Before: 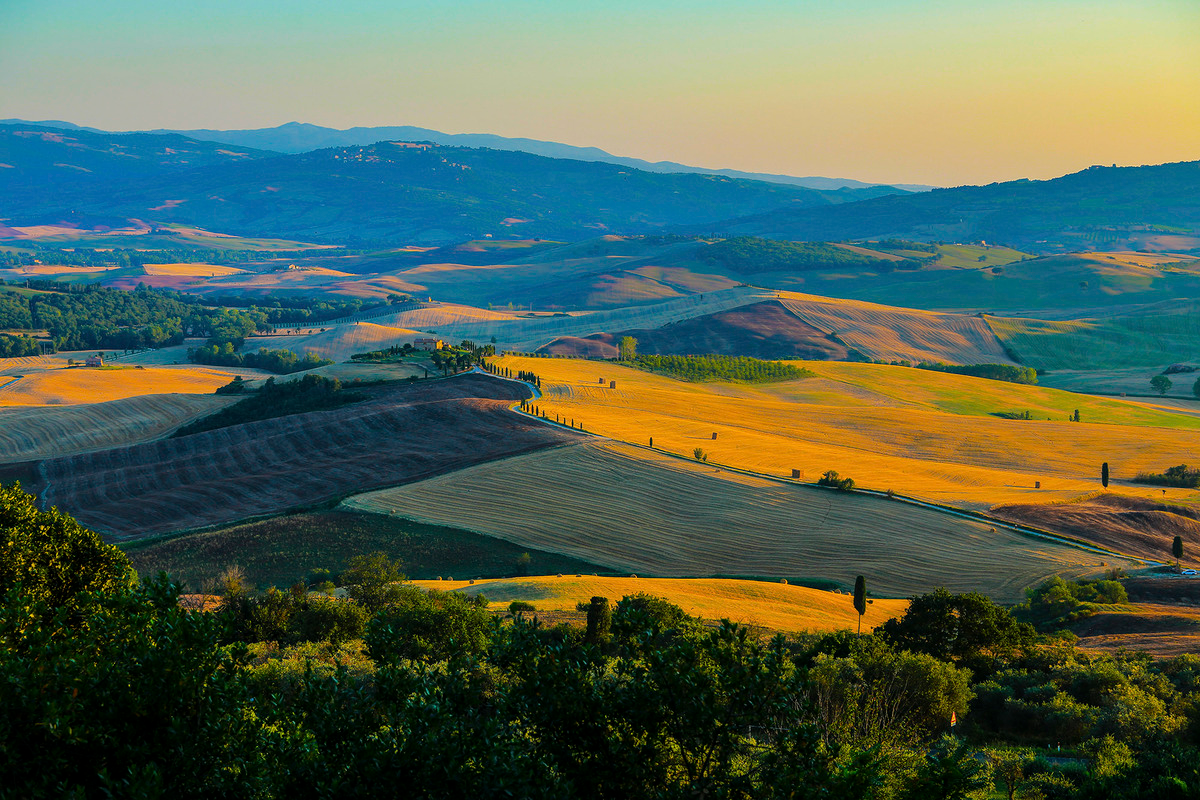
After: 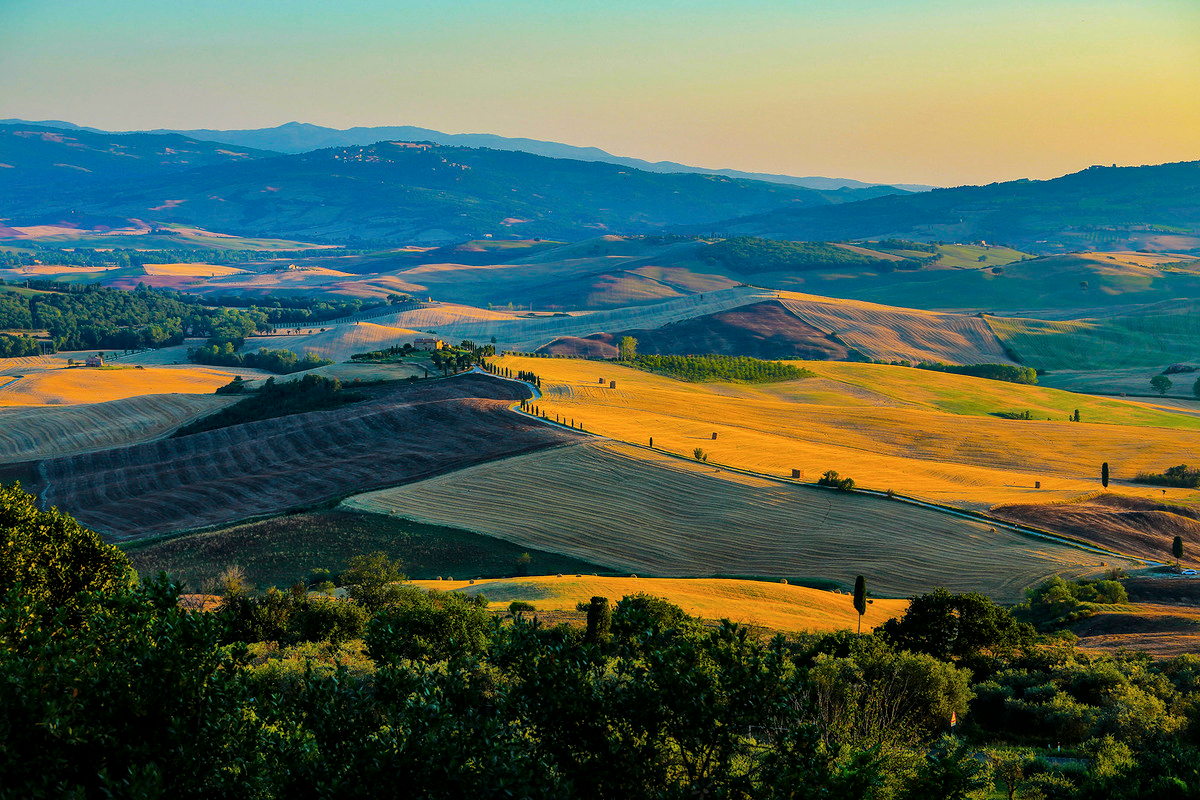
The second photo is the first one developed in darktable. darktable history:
local contrast: mode bilateral grid, contrast 21, coarseness 50, detail 140%, midtone range 0.2
